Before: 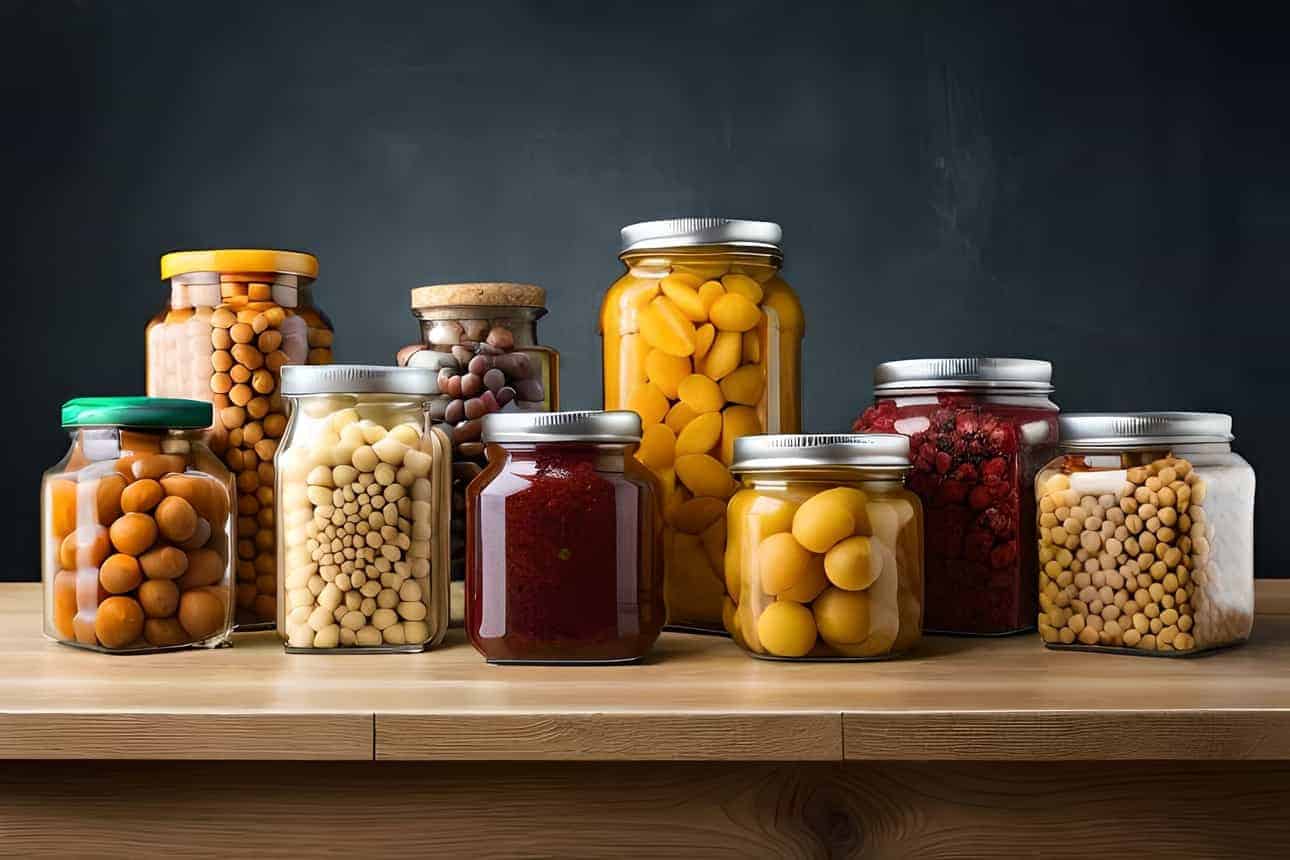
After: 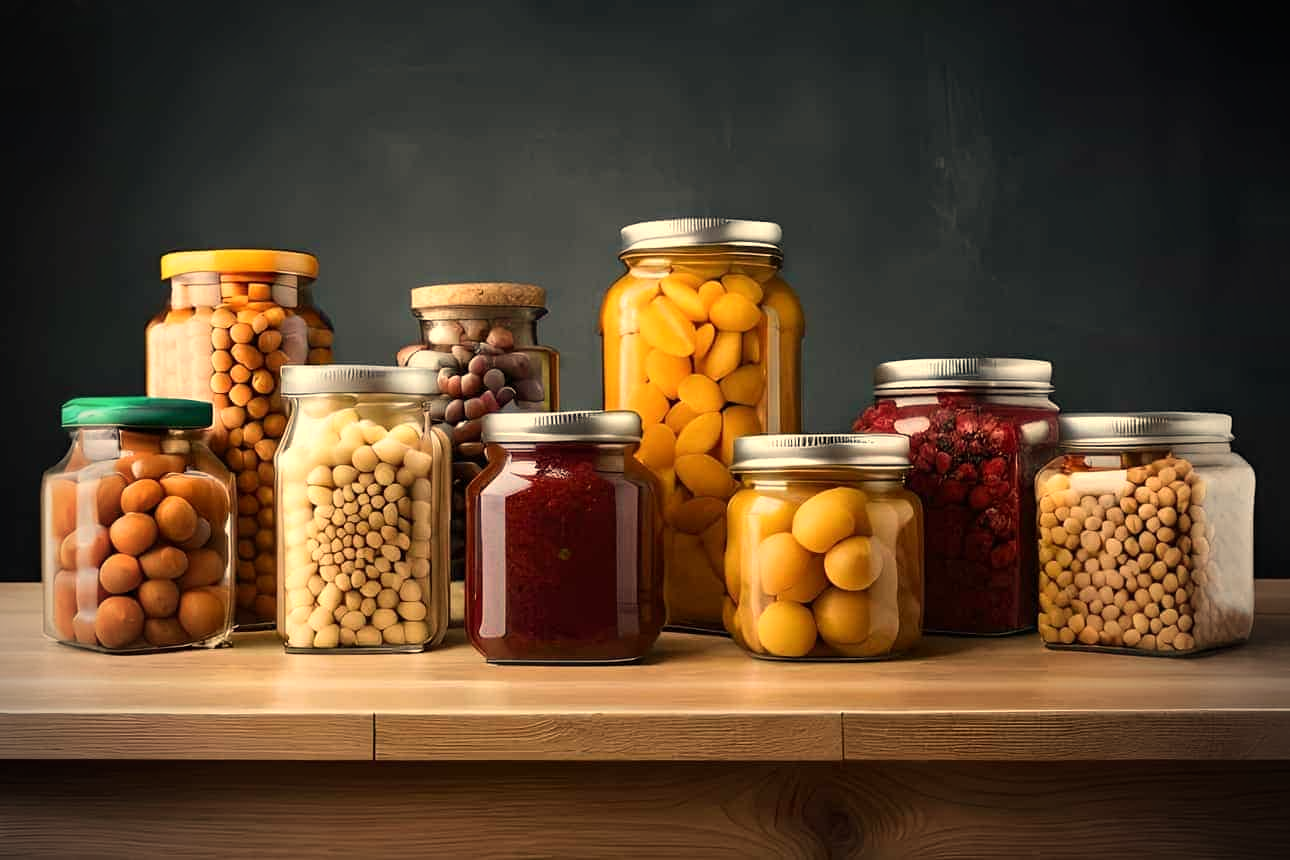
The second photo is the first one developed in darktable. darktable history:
white balance: red 1.123, blue 0.83
contrast brightness saturation: contrast 0.05
vignetting: fall-off start 75%, brightness -0.692, width/height ratio 1.084
